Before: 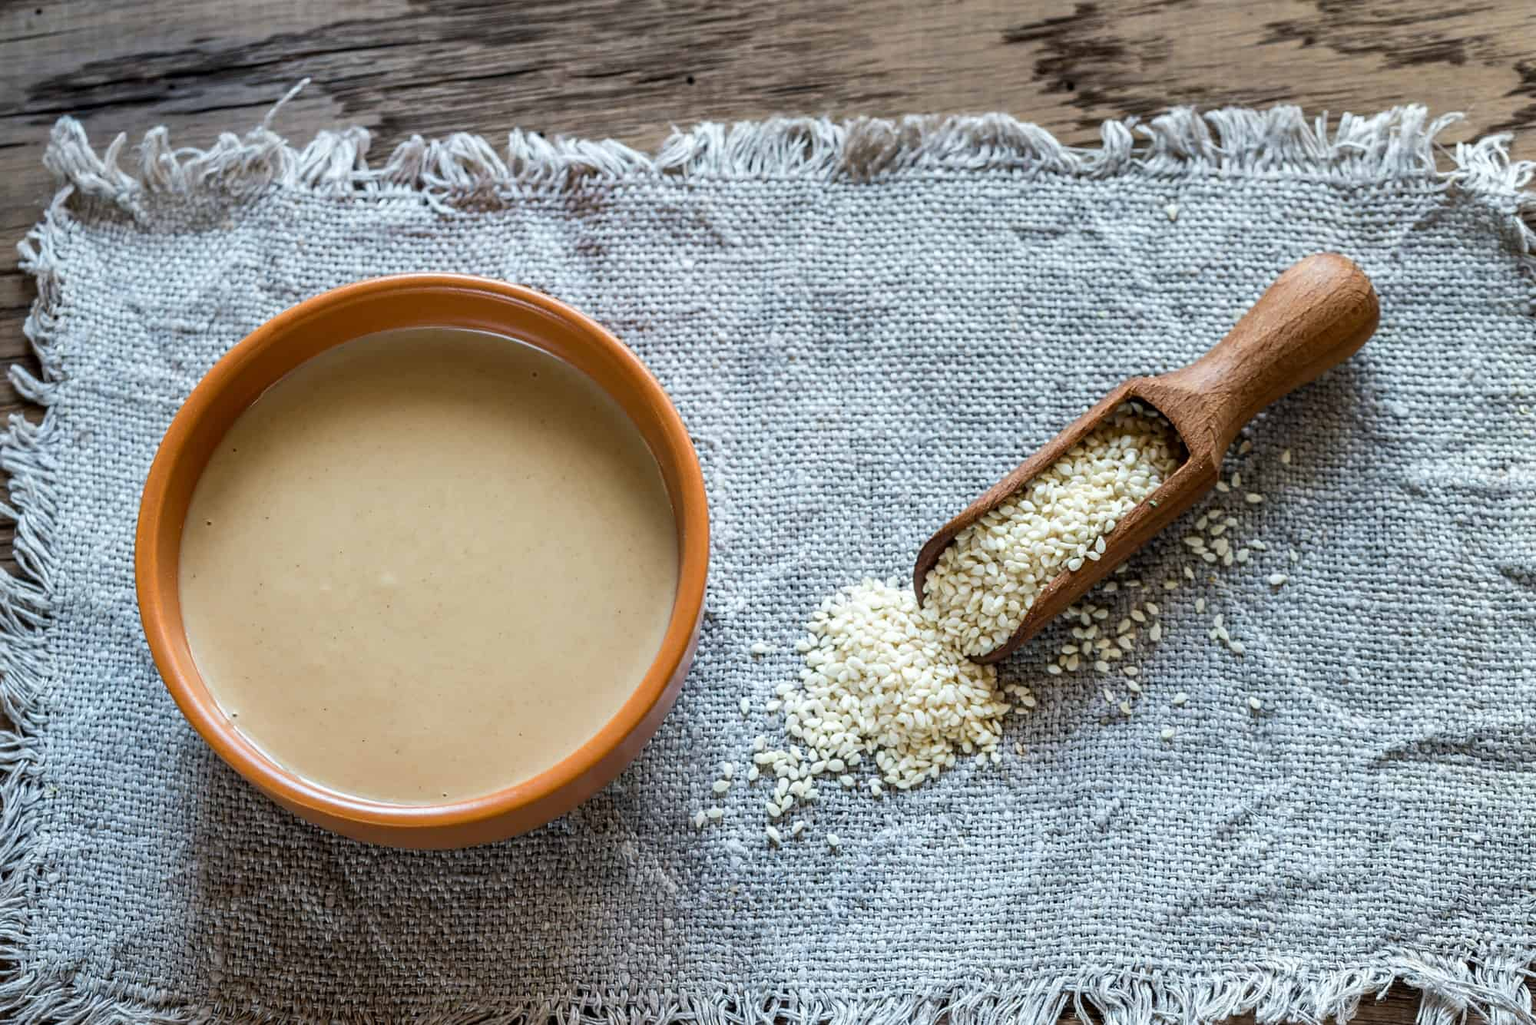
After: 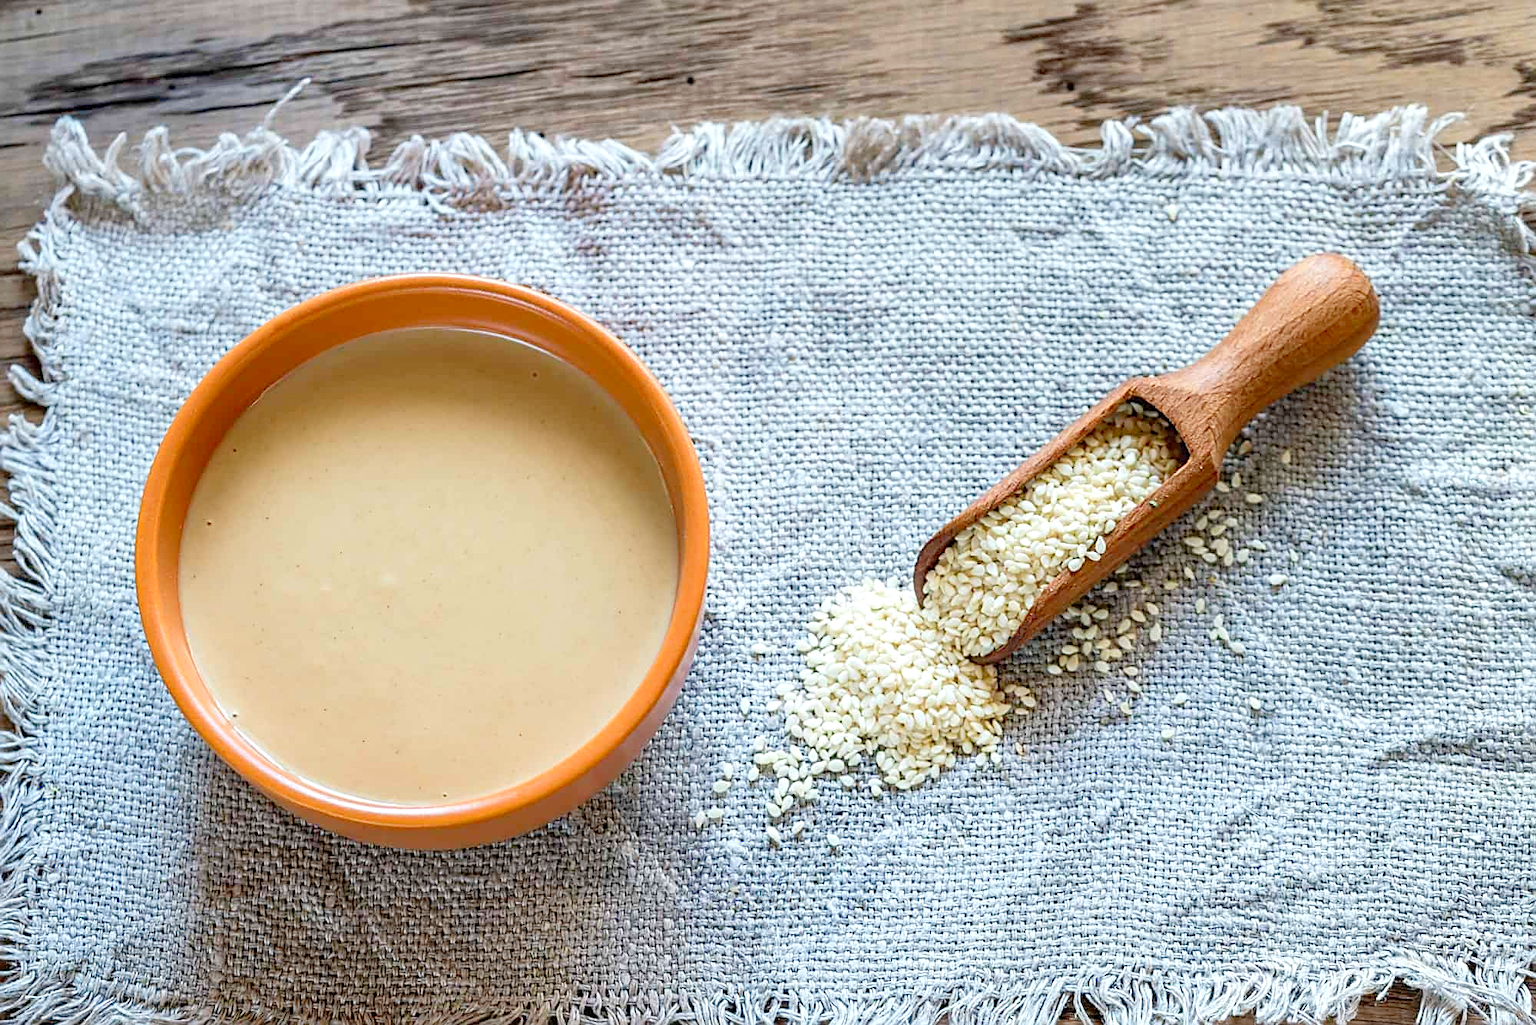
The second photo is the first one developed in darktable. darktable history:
levels: levels [0, 0.397, 0.955]
sharpen: on, module defaults
